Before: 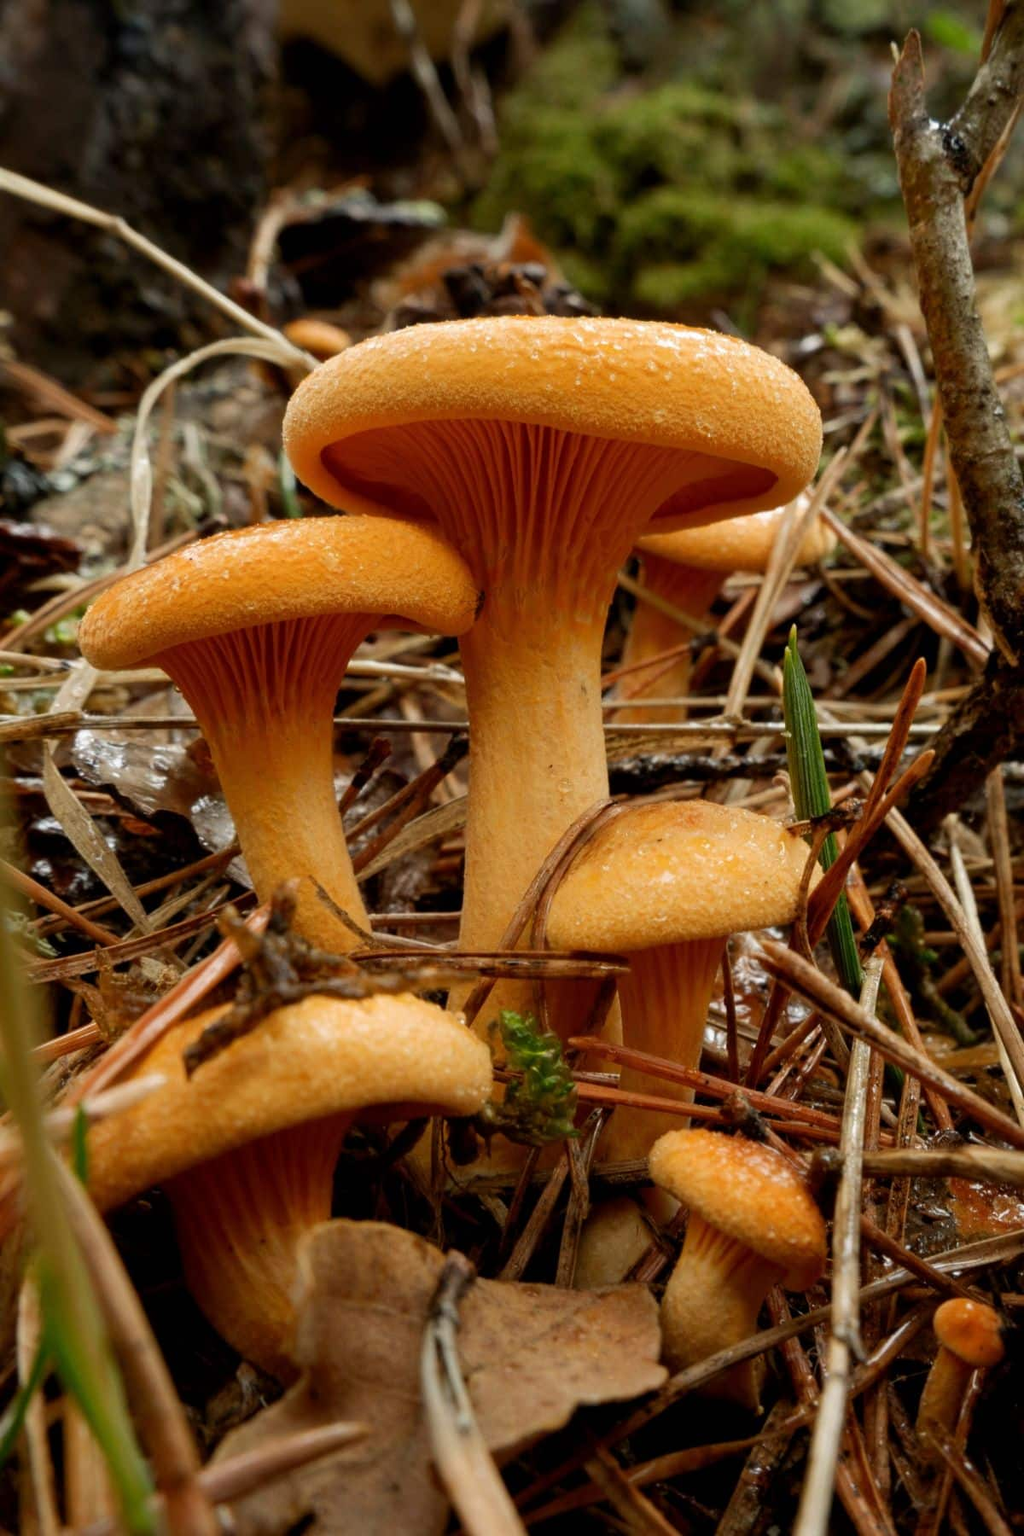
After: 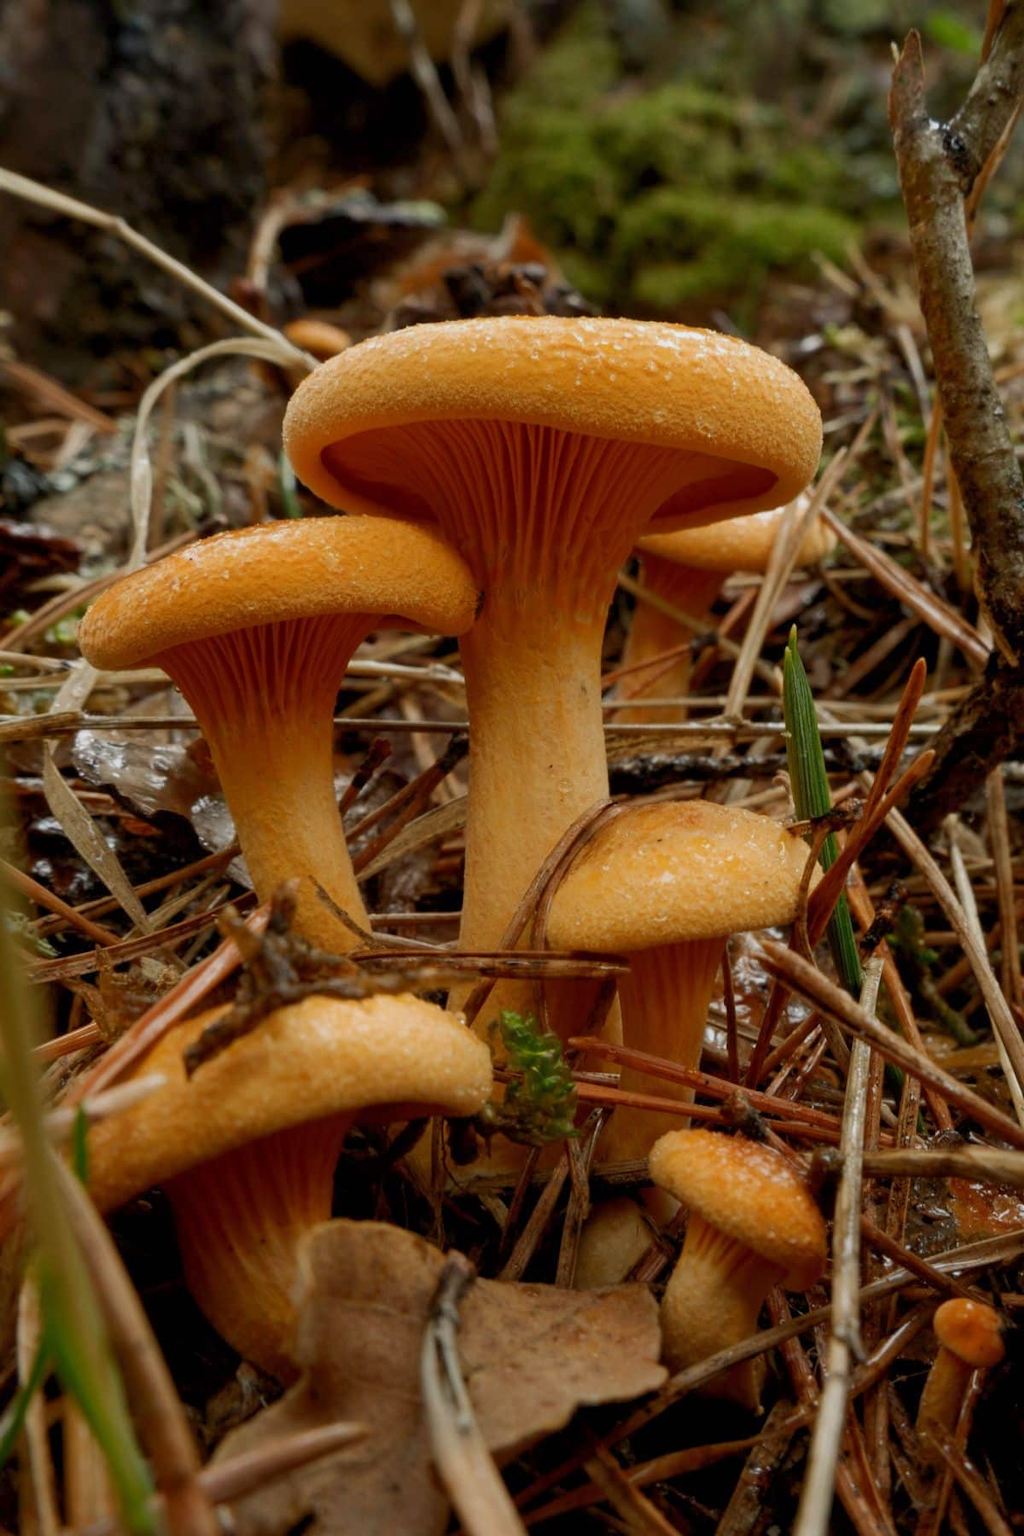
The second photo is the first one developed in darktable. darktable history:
tone equalizer: -8 EV 0.232 EV, -7 EV 0.441 EV, -6 EV 0.419 EV, -5 EV 0.269 EV, -3 EV -0.25 EV, -2 EV -0.429 EV, -1 EV -0.406 EV, +0 EV -0.223 EV
